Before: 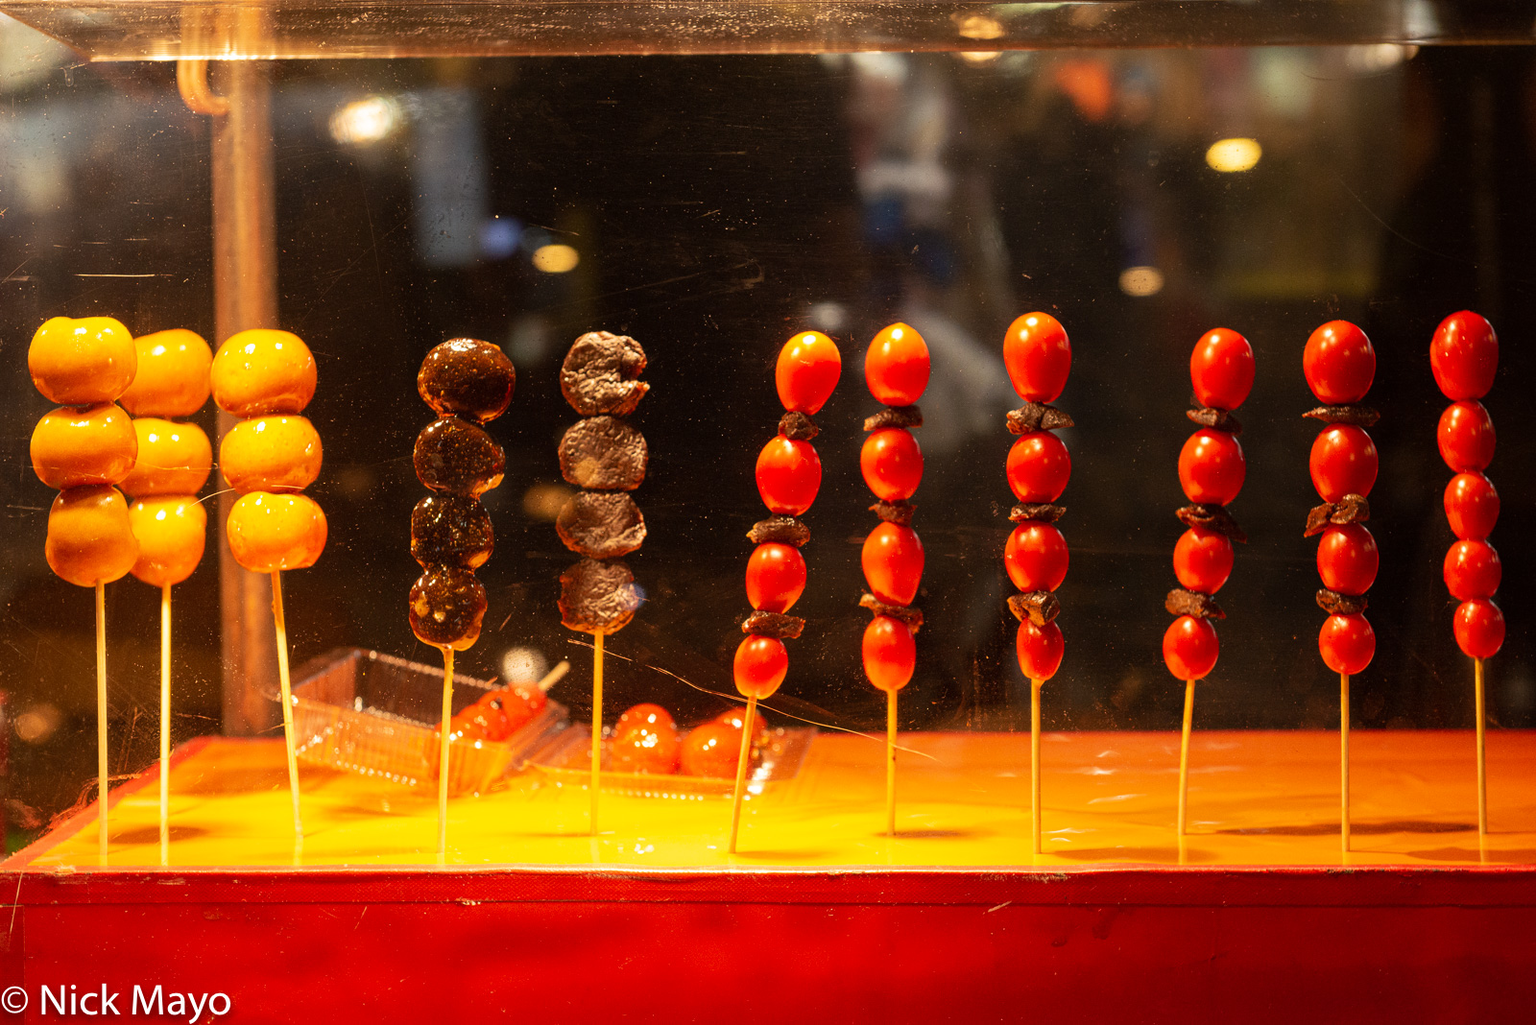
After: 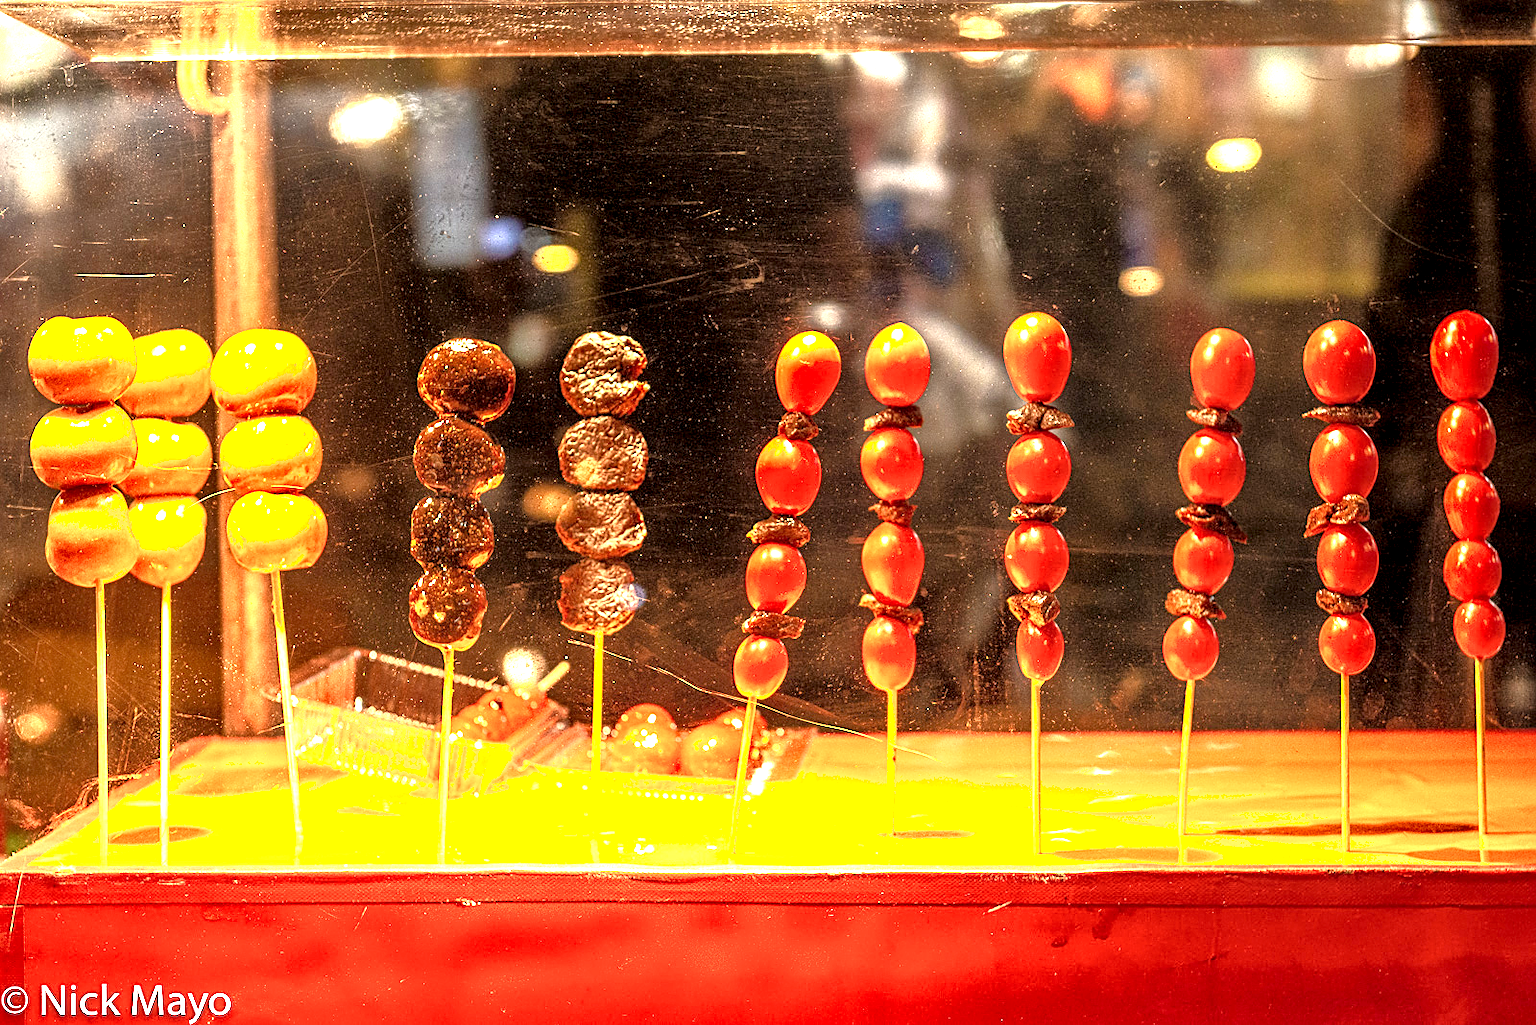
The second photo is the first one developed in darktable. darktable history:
exposure: black level correction 0, exposure 1.199 EV, compensate highlight preservation false
tone equalizer: -7 EV 0.154 EV, -6 EV 0.634 EV, -5 EV 1.15 EV, -4 EV 1.3 EV, -3 EV 1.13 EV, -2 EV 0.6 EV, -1 EV 0.168 EV
shadows and highlights: shadows 0.194, highlights 39.85
local contrast: highlights 16%, detail 186%
sharpen: on, module defaults
